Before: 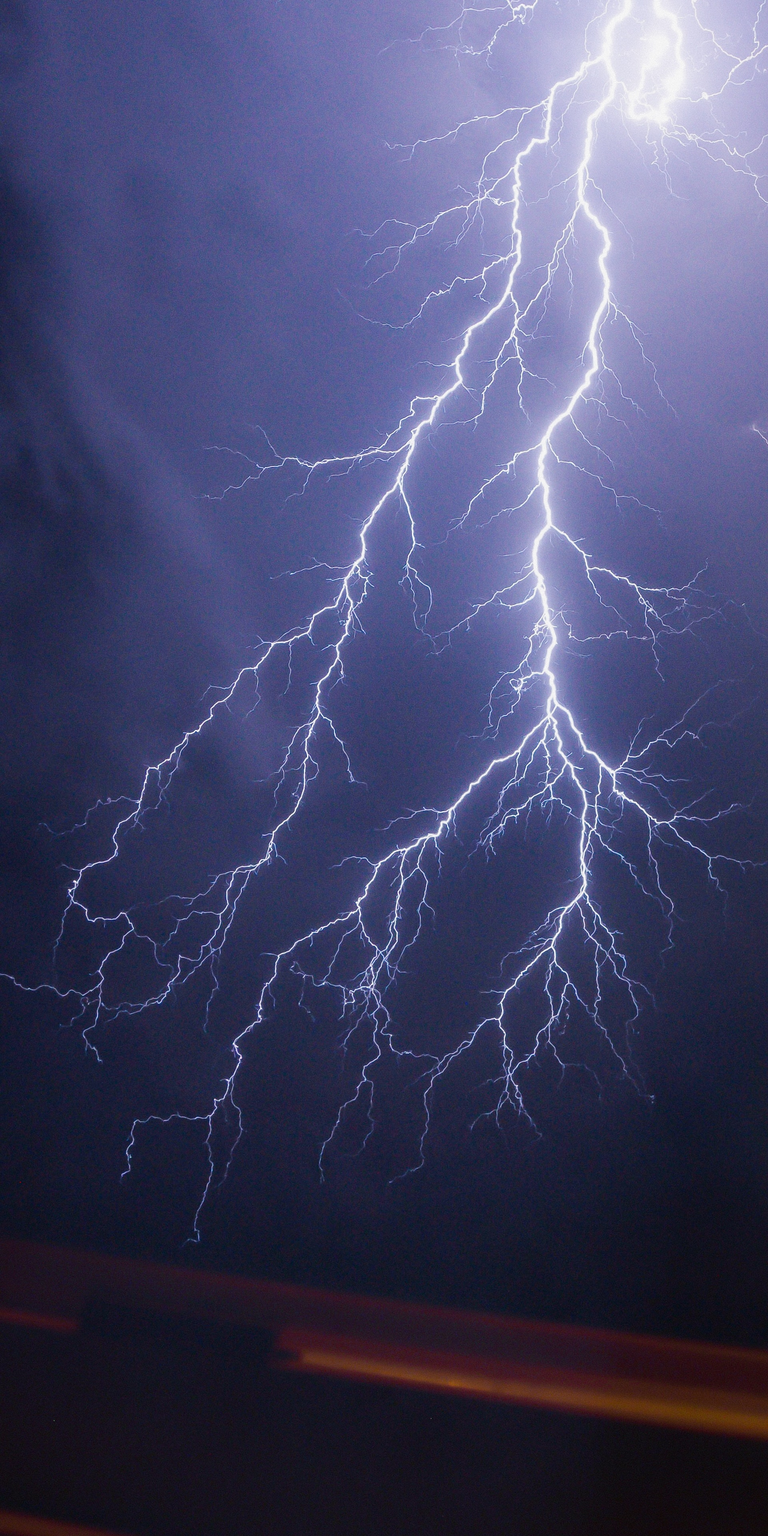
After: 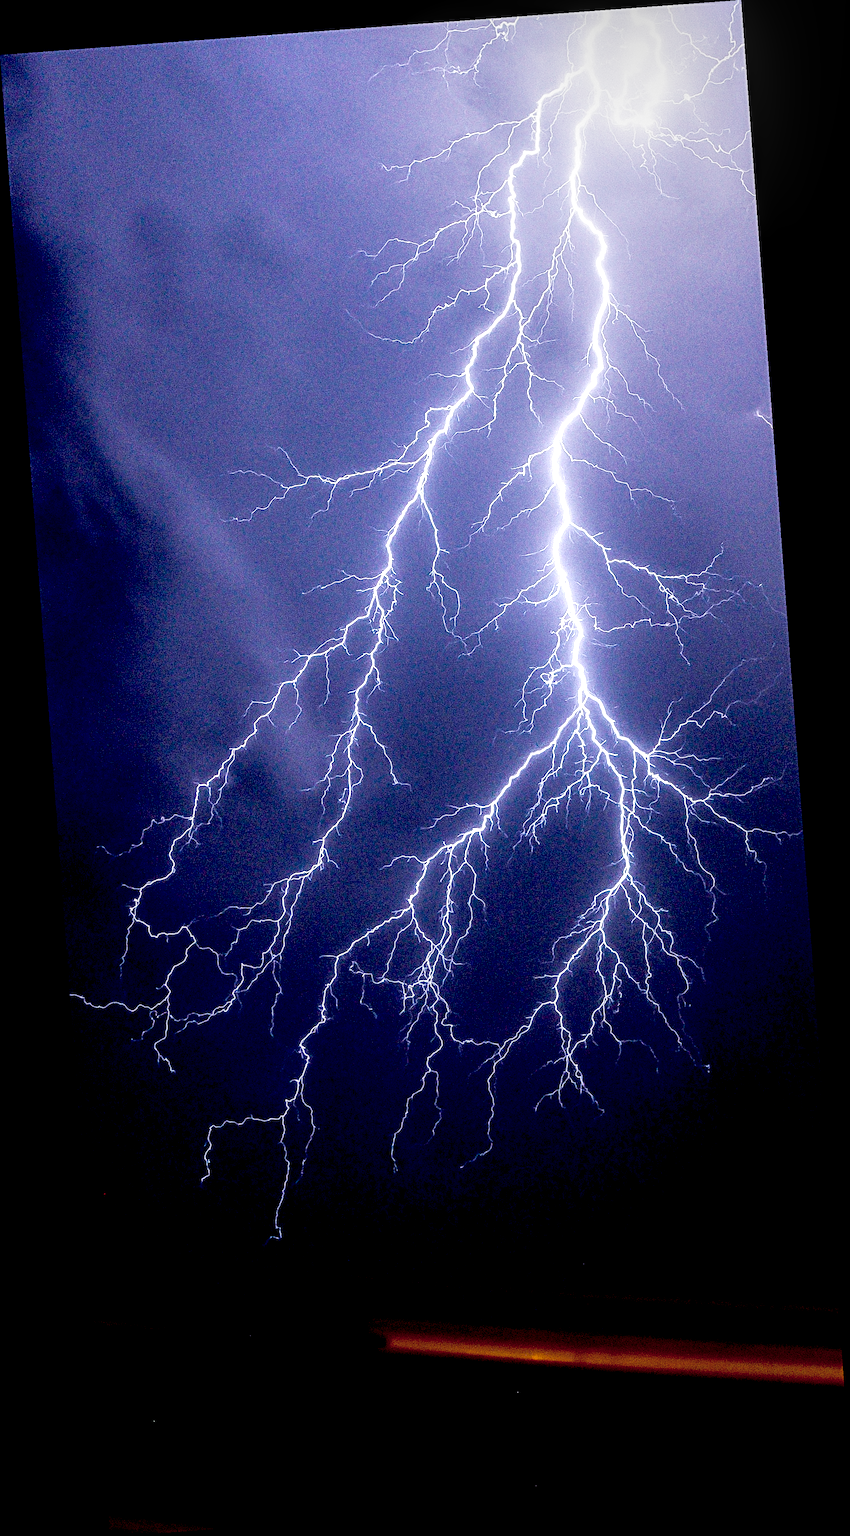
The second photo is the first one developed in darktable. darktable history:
exposure: black level correction 0.029, exposure -0.073 EV, compensate highlight preservation false
base curve: curves: ch0 [(0, 0) (0.088, 0.125) (0.176, 0.251) (0.354, 0.501) (0.613, 0.749) (1, 0.877)], preserve colors none
sharpen: radius 4
local contrast: detail 160%
rotate and perspective: rotation -4.25°, automatic cropping off
